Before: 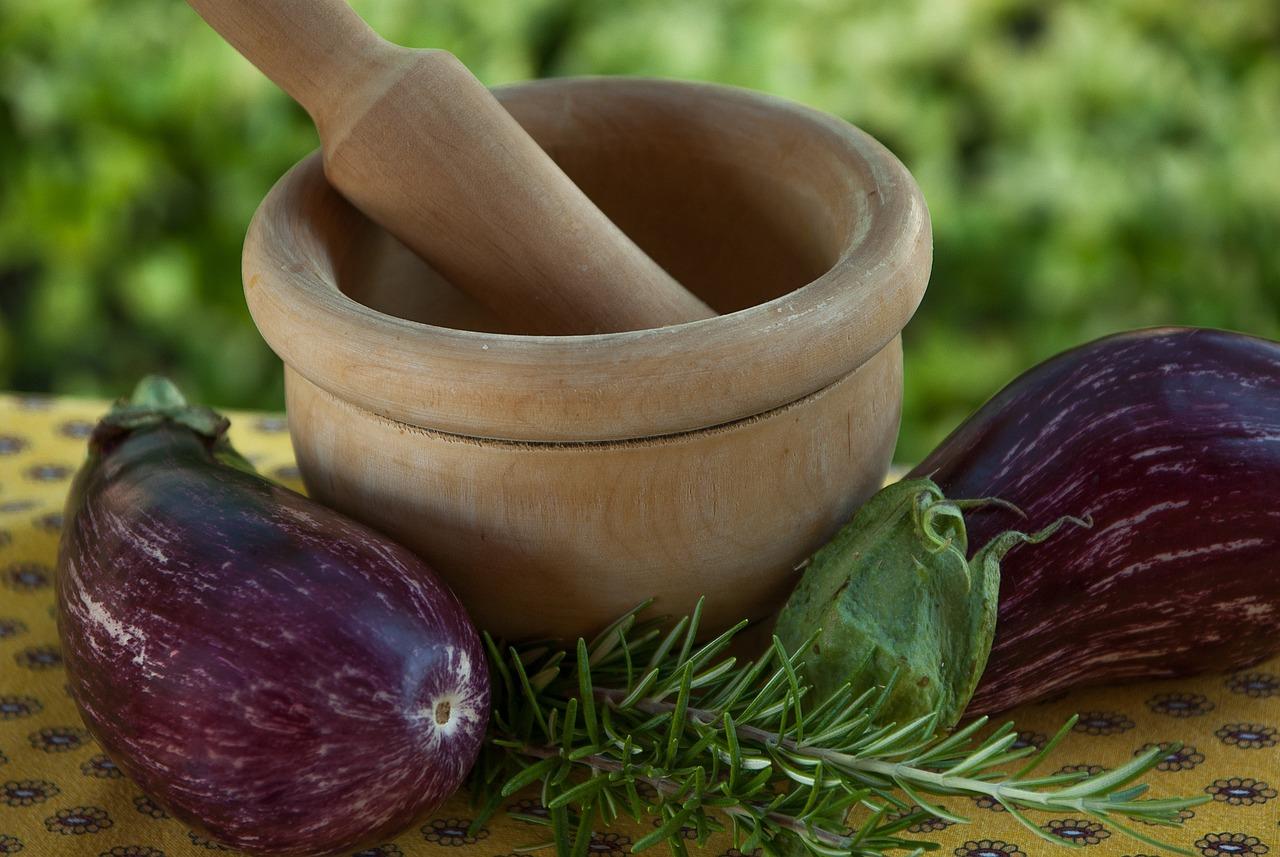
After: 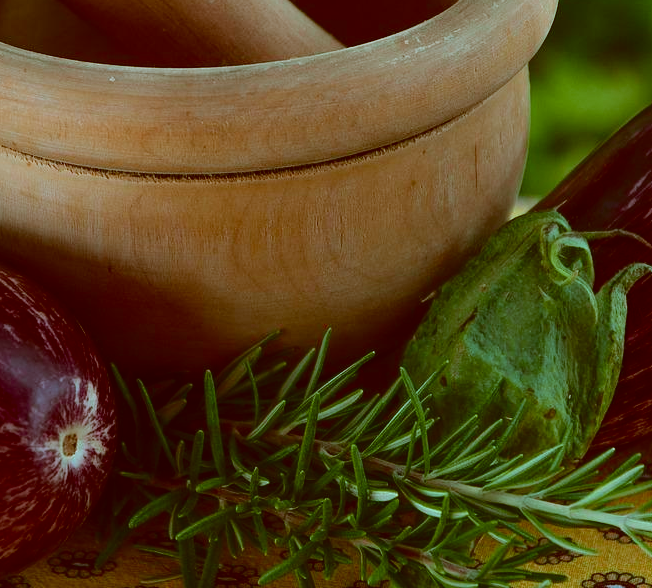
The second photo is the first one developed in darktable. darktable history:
crop and rotate: left 29.195%, top 31.34%, right 19.818%
color correction: highlights a* -13.88, highlights b* -17.01, shadows a* 10.9, shadows b* 28.82
tone curve: curves: ch0 [(0, 0.013) (0.175, 0.11) (0.337, 0.304) (0.498, 0.485) (0.78, 0.742) (0.993, 0.954)]; ch1 [(0, 0) (0.294, 0.184) (0.359, 0.34) (0.362, 0.35) (0.43, 0.41) (0.469, 0.463) (0.495, 0.502) (0.54, 0.563) (0.612, 0.641) (1, 1)]; ch2 [(0, 0) (0.44, 0.437) (0.495, 0.502) (0.524, 0.534) (0.557, 0.56) (0.634, 0.654) (0.728, 0.722) (1, 1)], color space Lab, independent channels, preserve colors none
